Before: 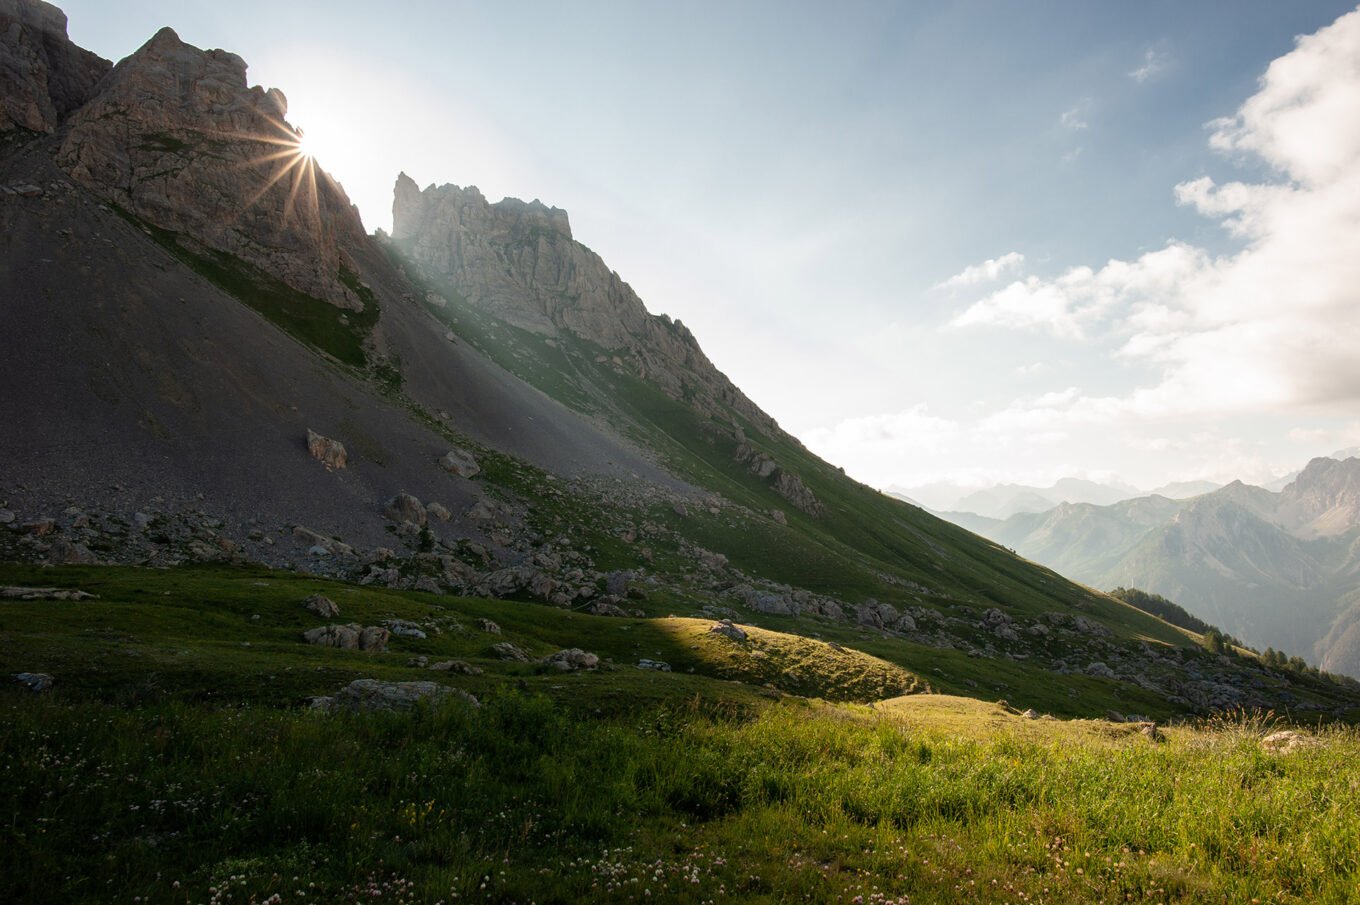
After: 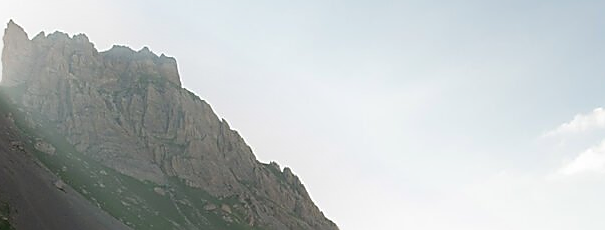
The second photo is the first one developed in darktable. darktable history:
crop: left 28.811%, top 16.814%, right 26.644%, bottom 57.759%
levels: mode automatic
tone curve: curves: ch1 [(0, 0) (0.214, 0.291) (0.372, 0.44) (0.463, 0.476) (0.498, 0.502) (0.521, 0.531) (1, 1)]; ch2 [(0, 0) (0.456, 0.447) (0.5, 0.5) (0.547, 0.557) (0.592, 0.57) (0.631, 0.602) (1, 1)], preserve colors none
local contrast: detail 72%
exposure: exposure 0.086 EV, compensate highlight preservation false
sharpen: radius 1.408, amount 1.264, threshold 0.703
